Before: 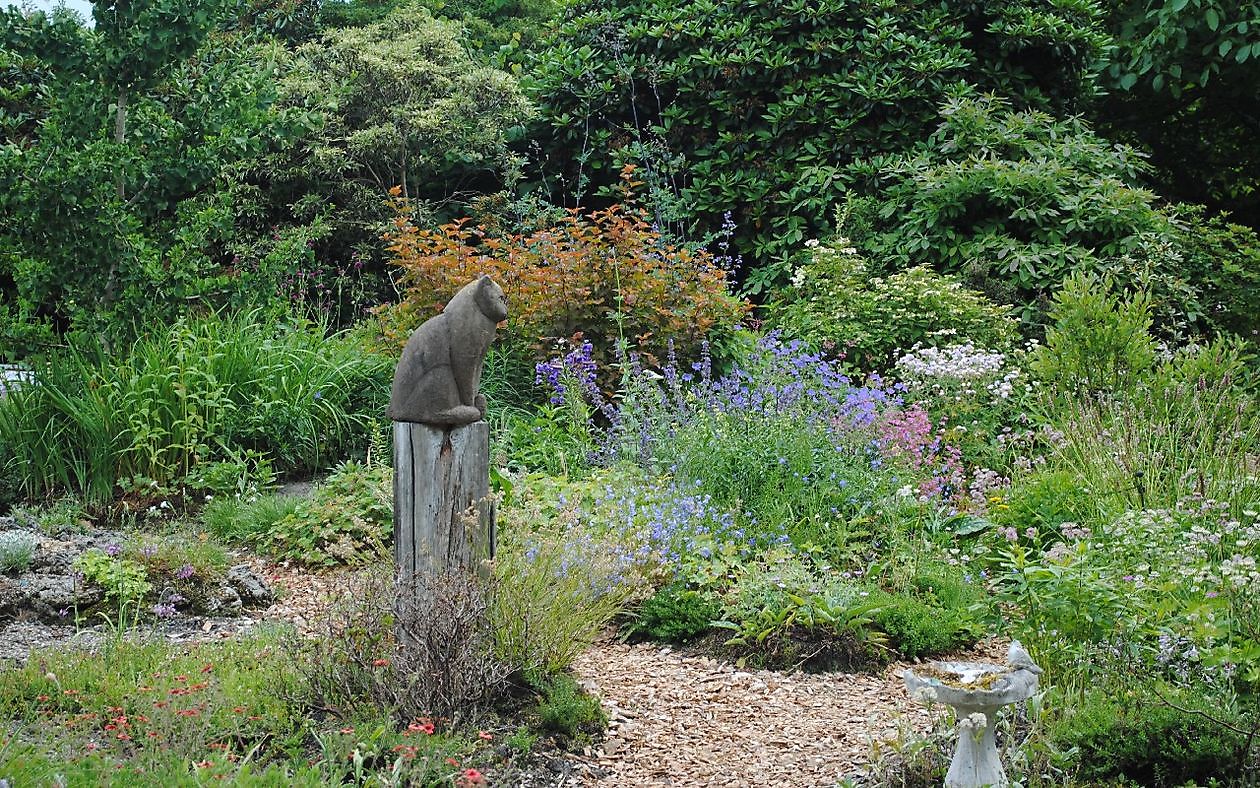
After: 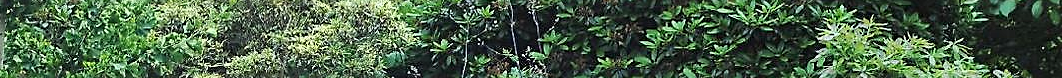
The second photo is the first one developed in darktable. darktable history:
sharpen: on, module defaults
crop and rotate: left 9.644%, top 9.491%, right 6.021%, bottom 80.509%
shadows and highlights: highlights color adjustment 0%, low approximation 0.01, soften with gaussian
exposure: black level correction 0, exposure 0.6 EV, compensate exposure bias true, compensate highlight preservation false
